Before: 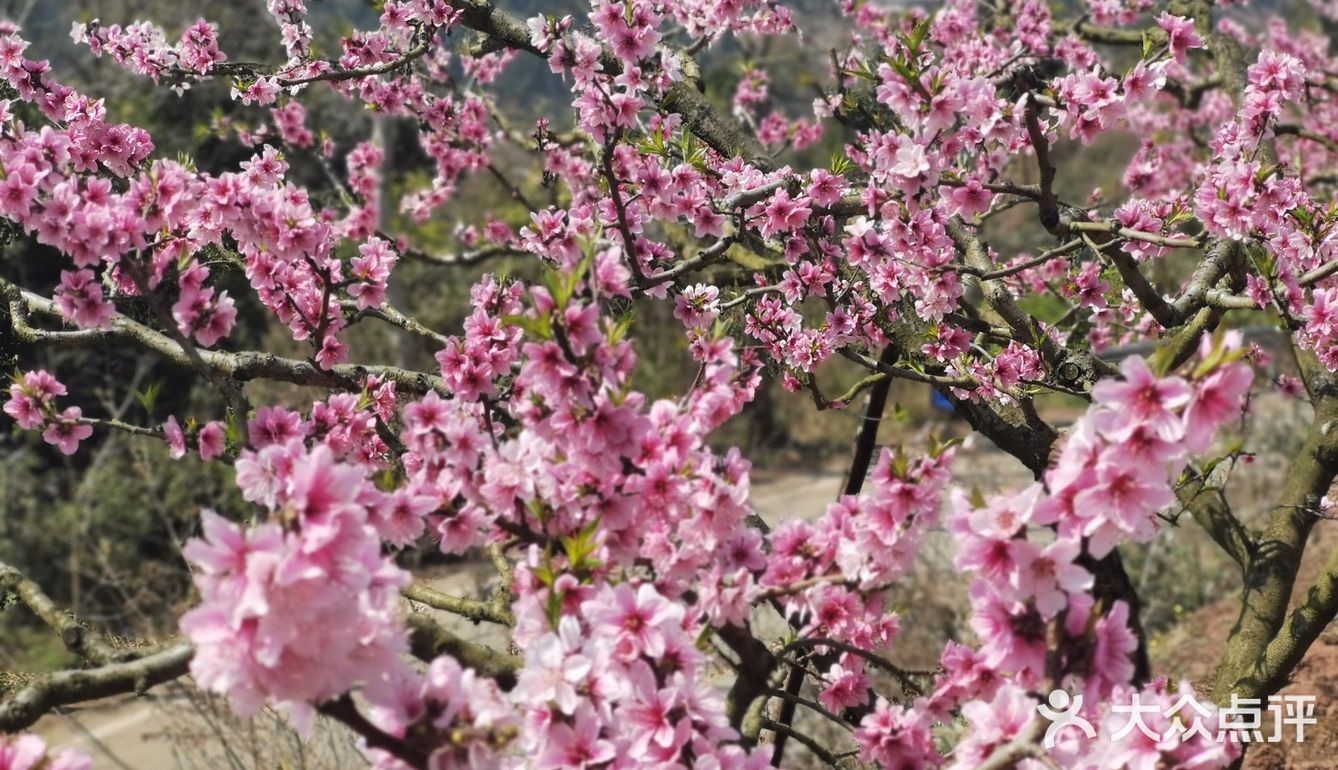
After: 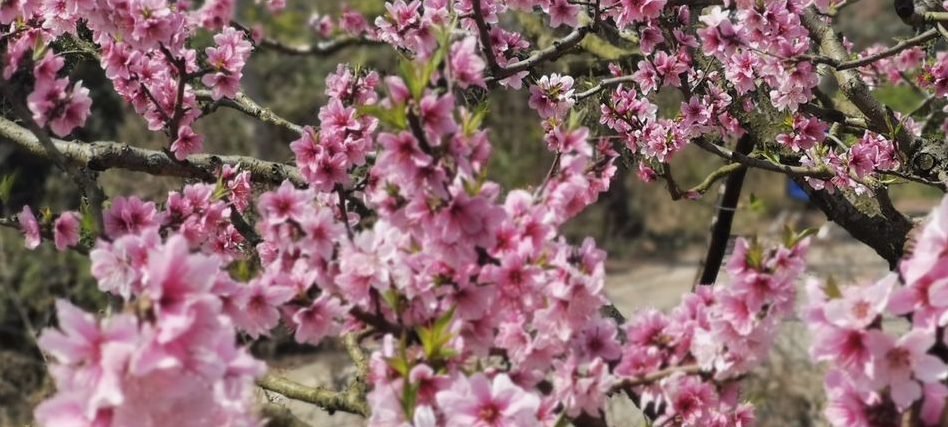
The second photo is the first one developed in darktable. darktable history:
contrast brightness saturation: saturation -0.059
crop: left 10.907%, top 27.396%, right 18.237%, bottom 17.047%
exposure: black level correction 0.001, exposure -0.124 EV, compensate highlight preservation false
